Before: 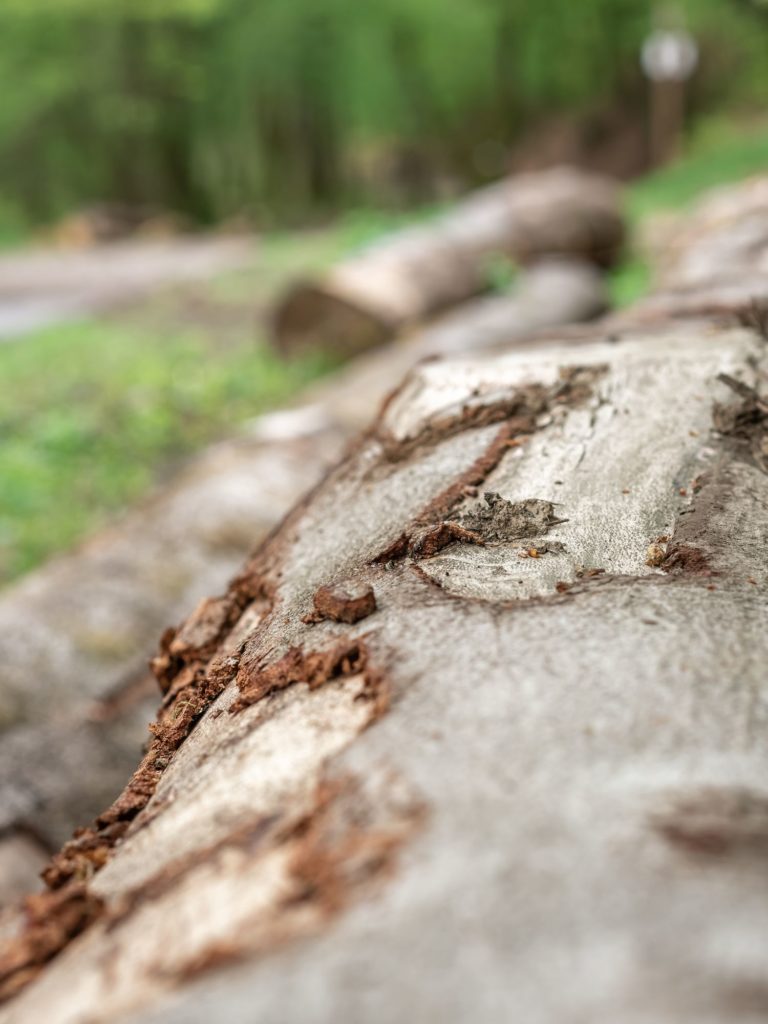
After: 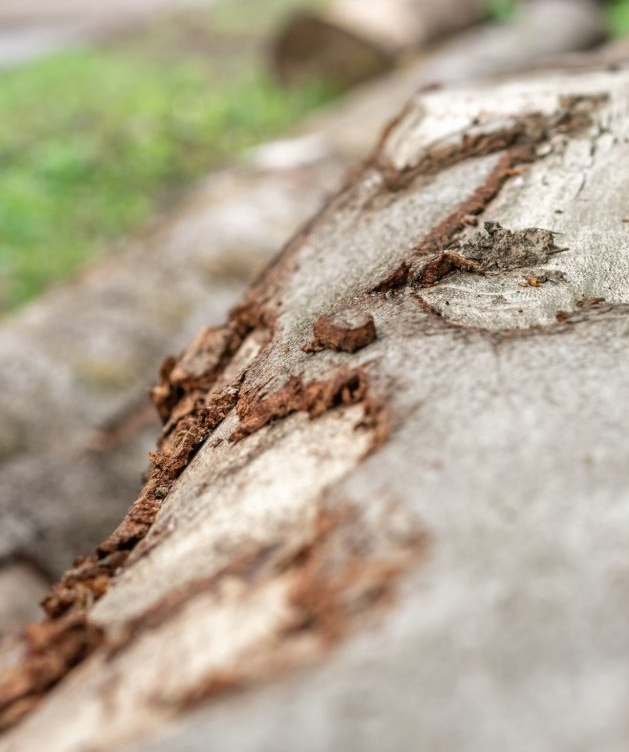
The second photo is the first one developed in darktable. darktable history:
crop: top 26.54%, right 18.024%
